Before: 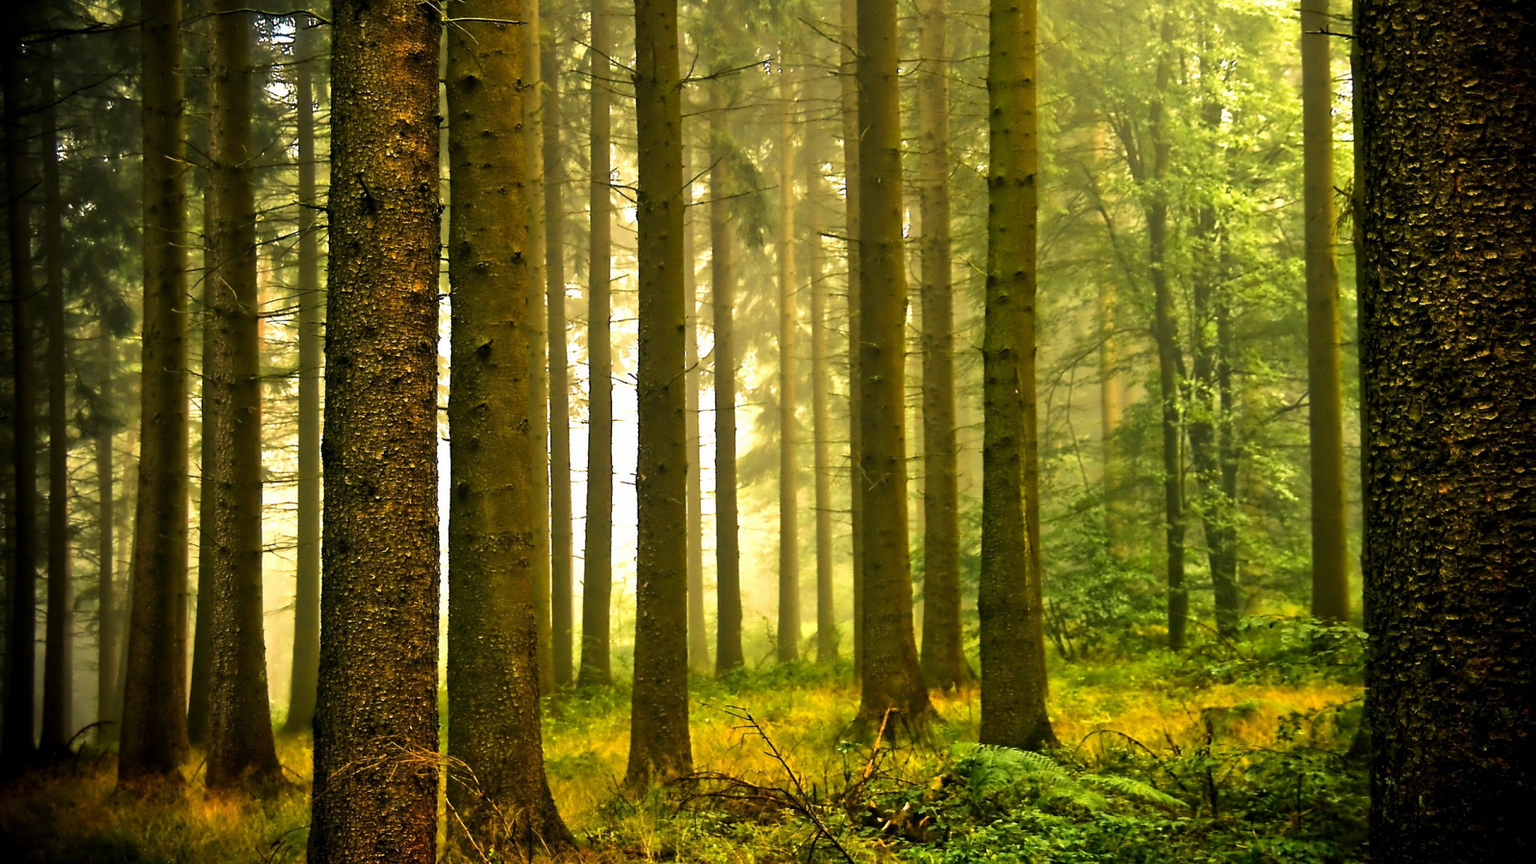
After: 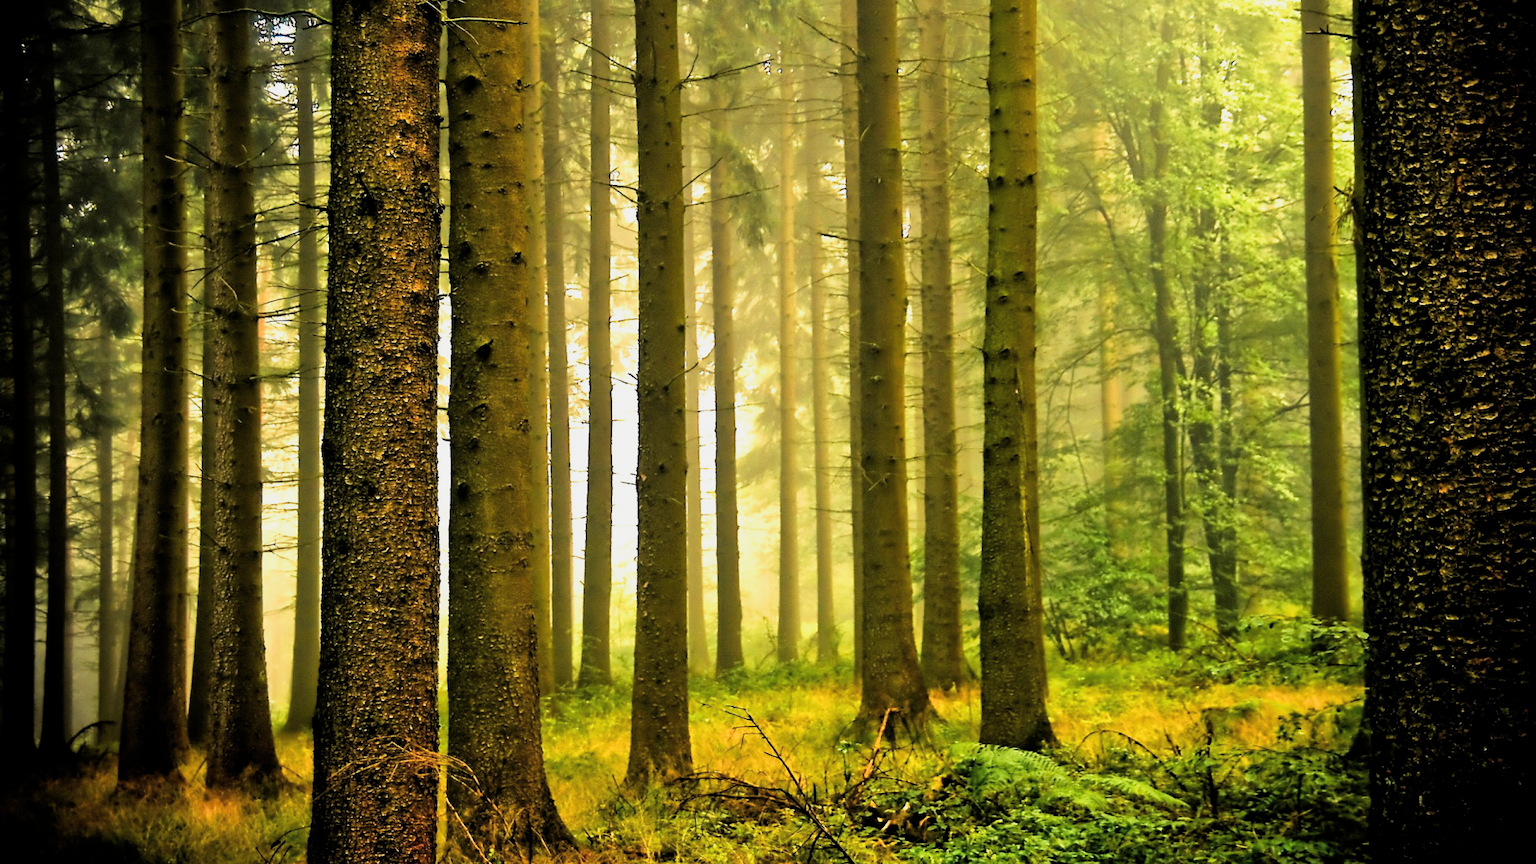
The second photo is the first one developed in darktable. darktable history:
filmic rgb: black relative exposure -7.78 EV, white relative exposure 4.41 EV, target black luminance 0%, hardness 3.76, latitude 50.81%, contrast 1.066, highlights saturation mix 9.62%, shadows ↔ highlights balance -0.265%
exposure: black level correction -0.002, exposure 0.537 EV, compensate highlight preservation false
